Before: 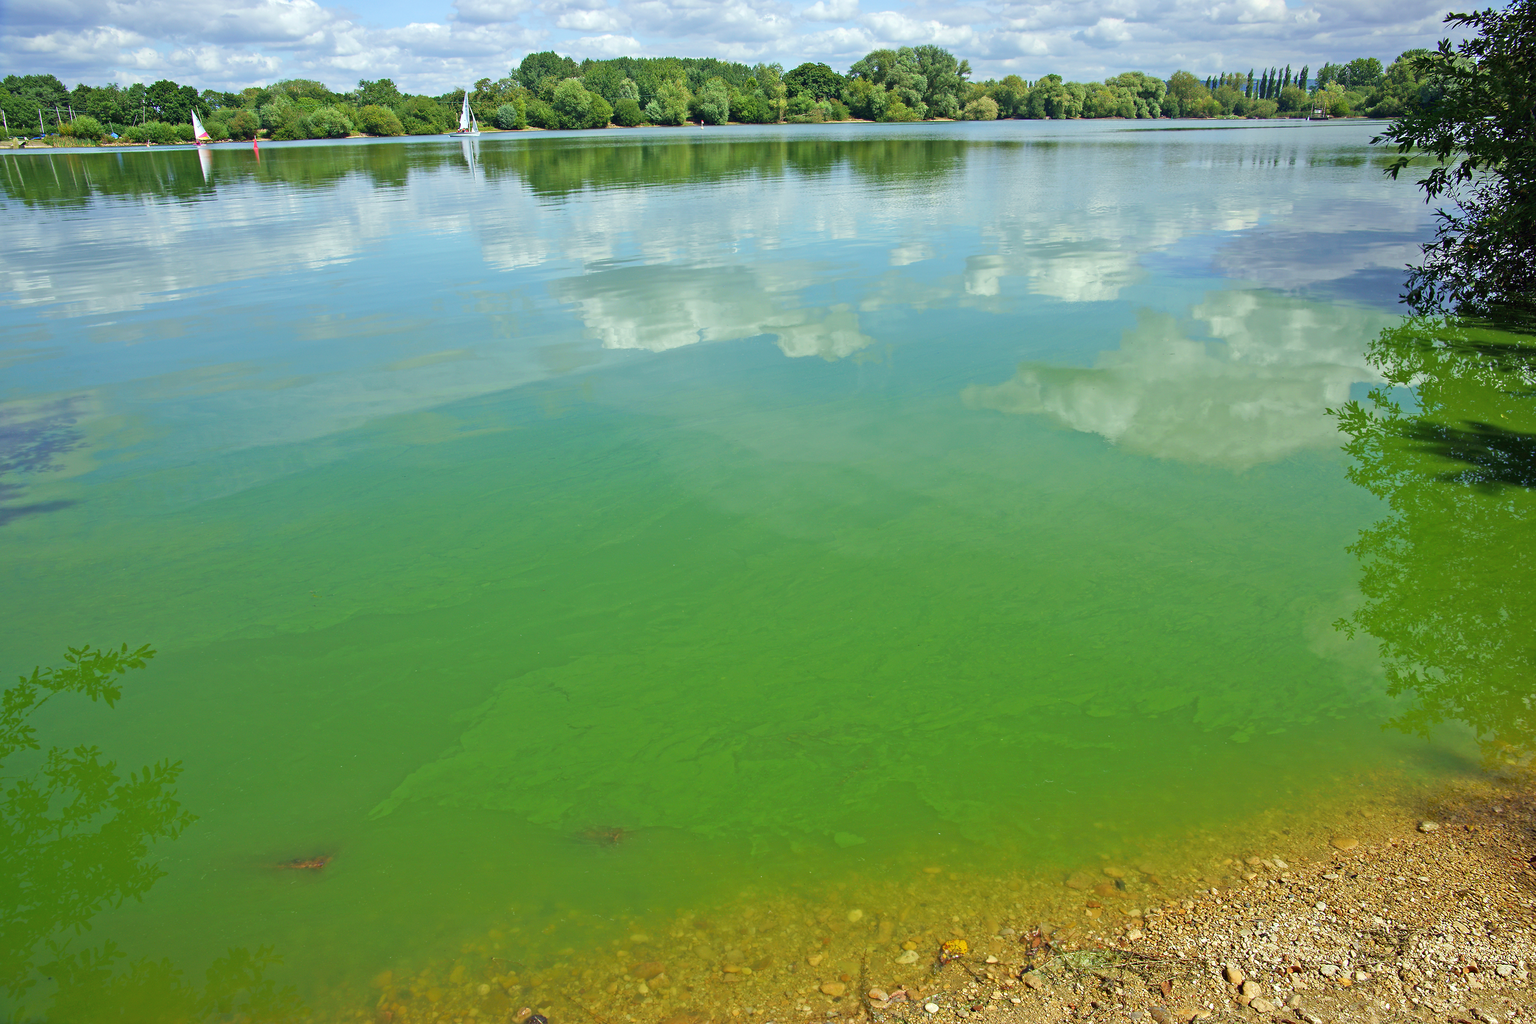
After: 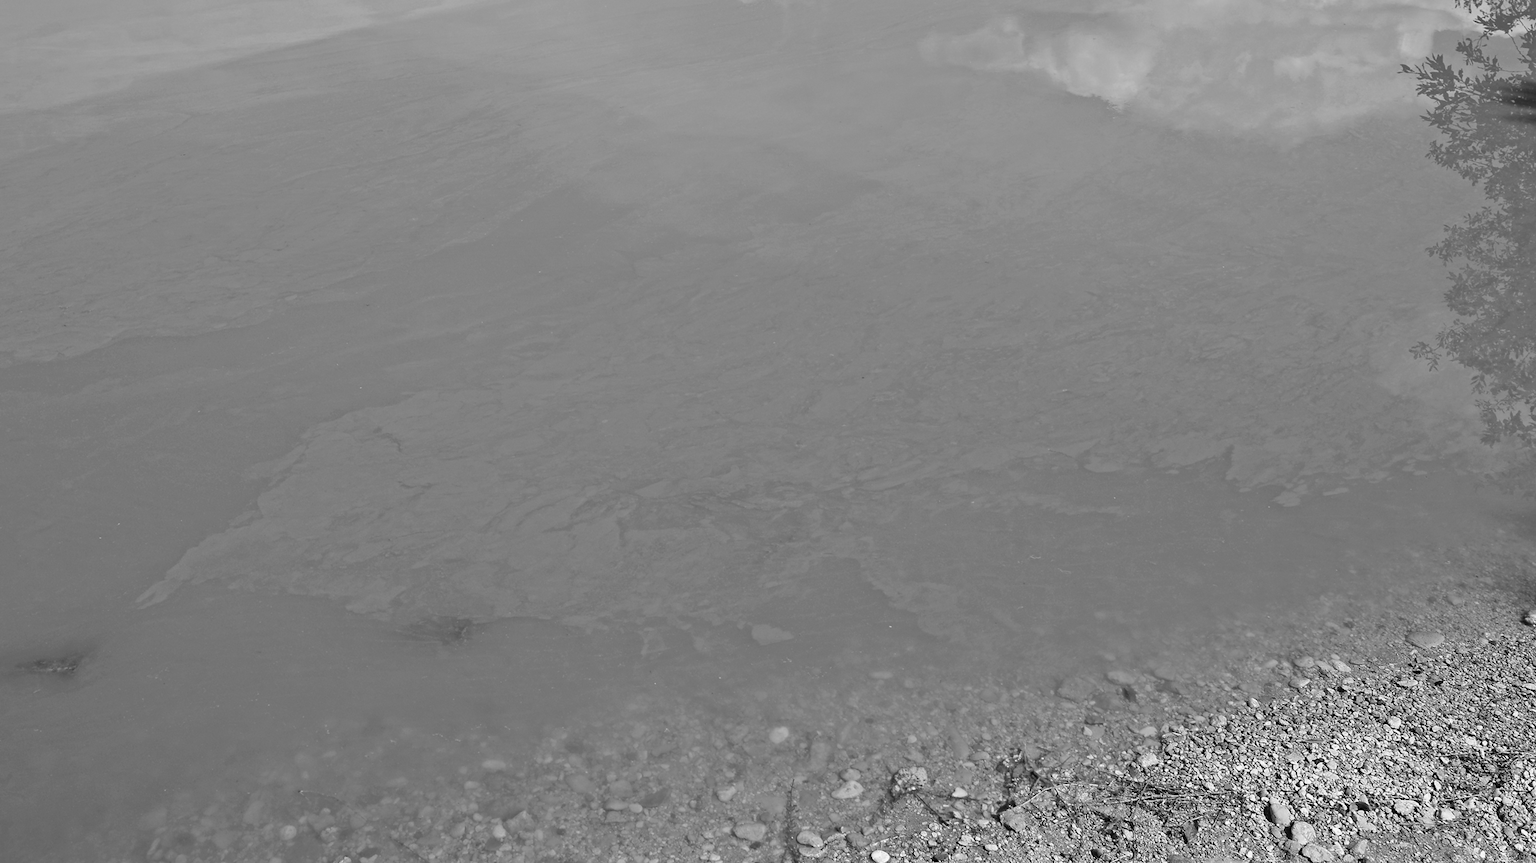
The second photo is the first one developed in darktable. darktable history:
crop and rotate: left 17.299%, top 35.115%, right 7.015%, bottom 1.024%
color balance: lift [1, 1.015, 0.987, 0.985], gamma [1, 0.959, 1.042, 0.958], gain [0.927, 0.938, 1.072, 0.928], contrast 1.5%
monochrome: on, module defaults
